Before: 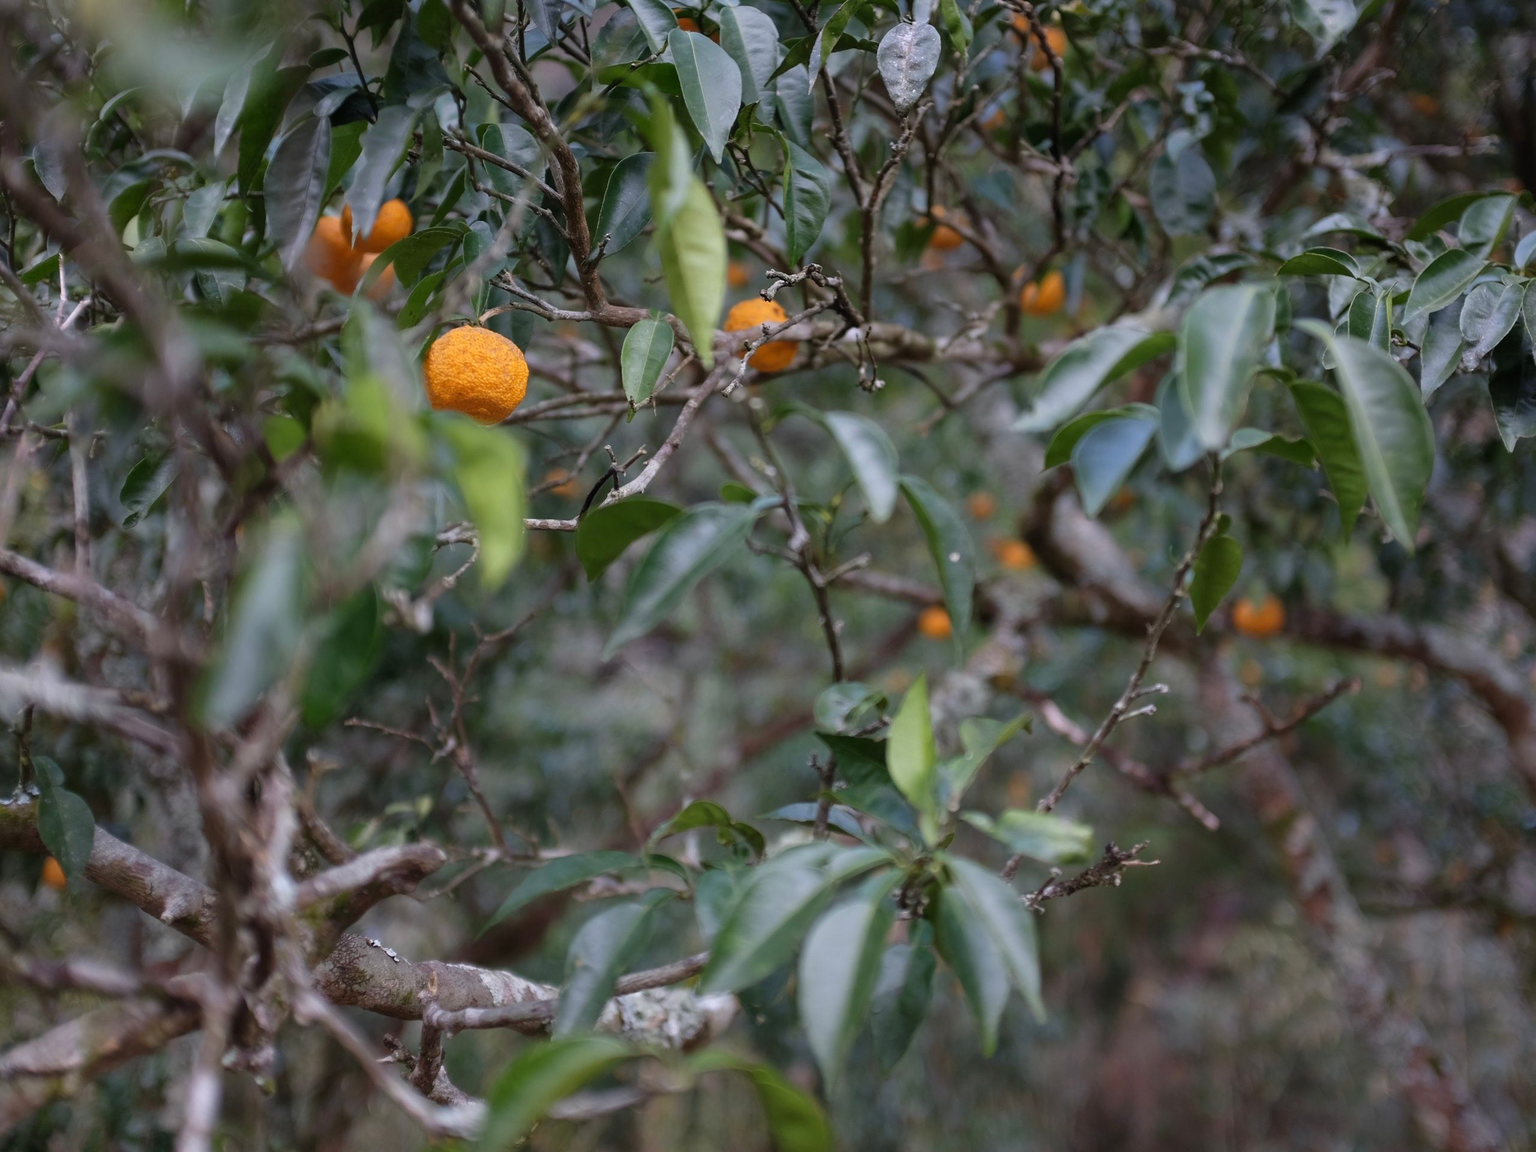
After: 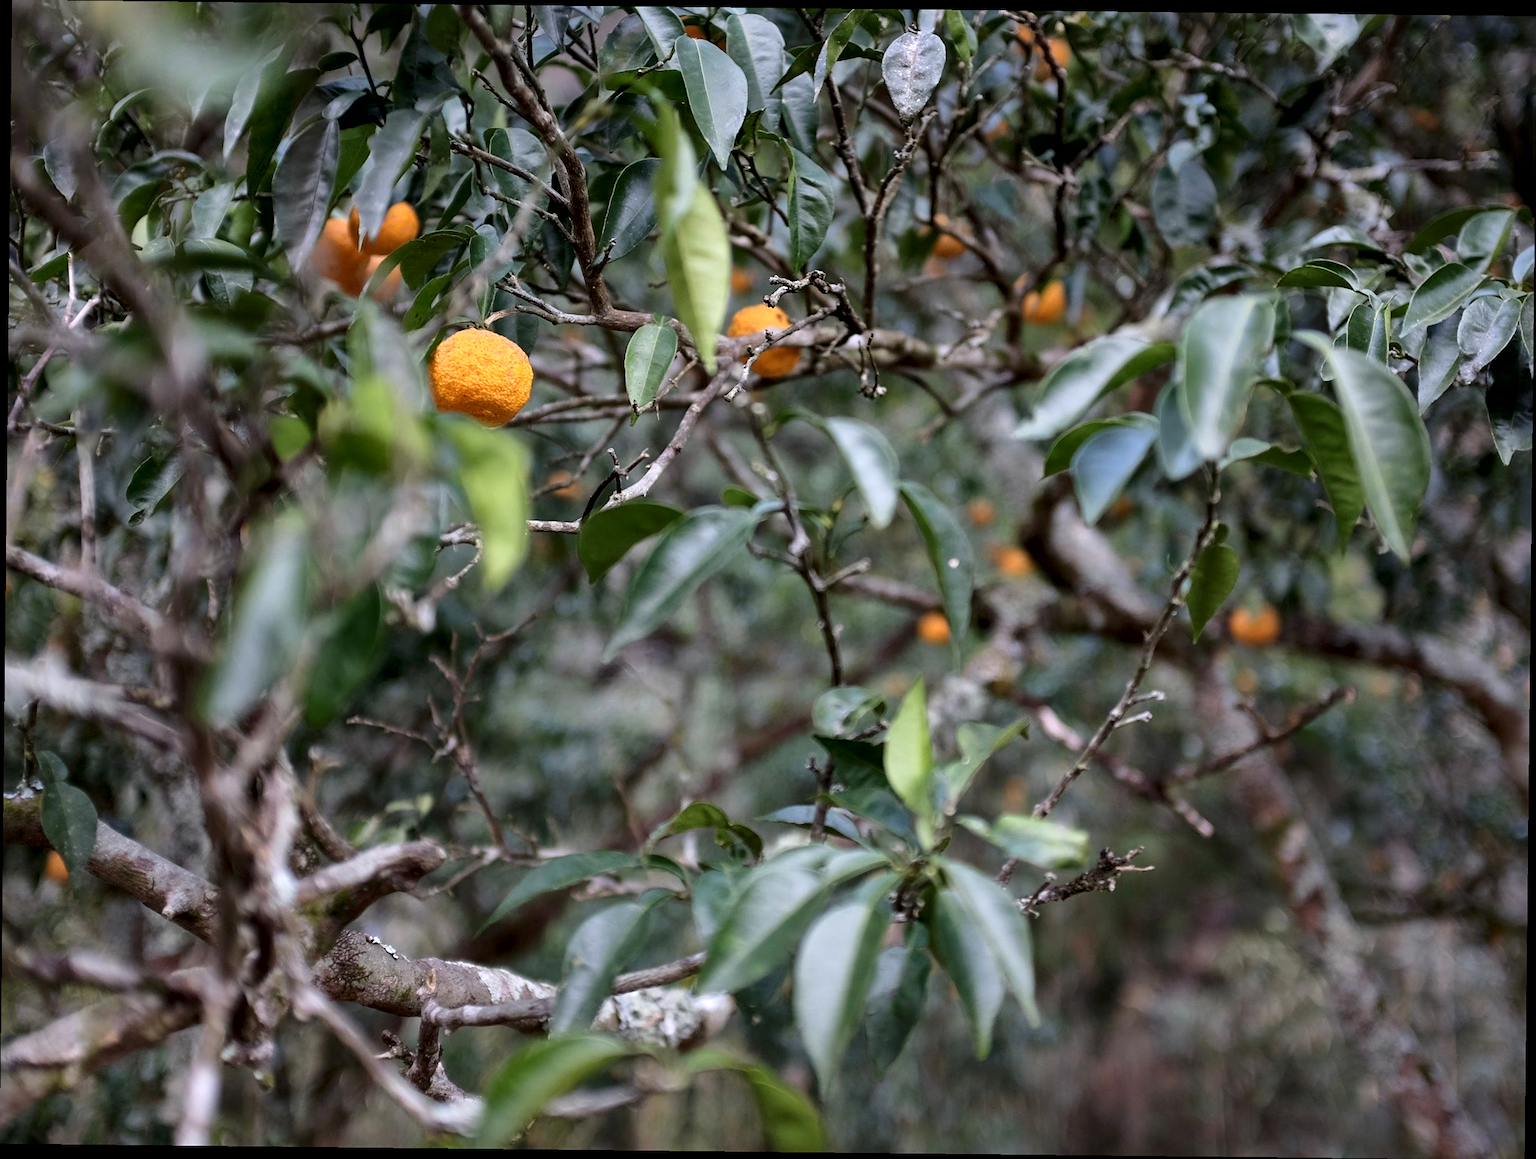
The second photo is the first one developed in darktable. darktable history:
crop and rotate: angle -0.617°
sharpen: amount 0.209
tone equalizer: -8 EV -0.39 EV, -7 EV -0.411 EV, -6 EV -0.357 EV, -5 EV -0.252 EV, -3 EV 0.223 EV, -2 EV 0.315 EV, -1 EV 0.379 EV, +0 EV 0.409 EV, luminance estimator HSV value / RGB max
local contrast: mode bilateral grid, contrast 25, coarseness 60, detail 151%, midtone range 0.2
